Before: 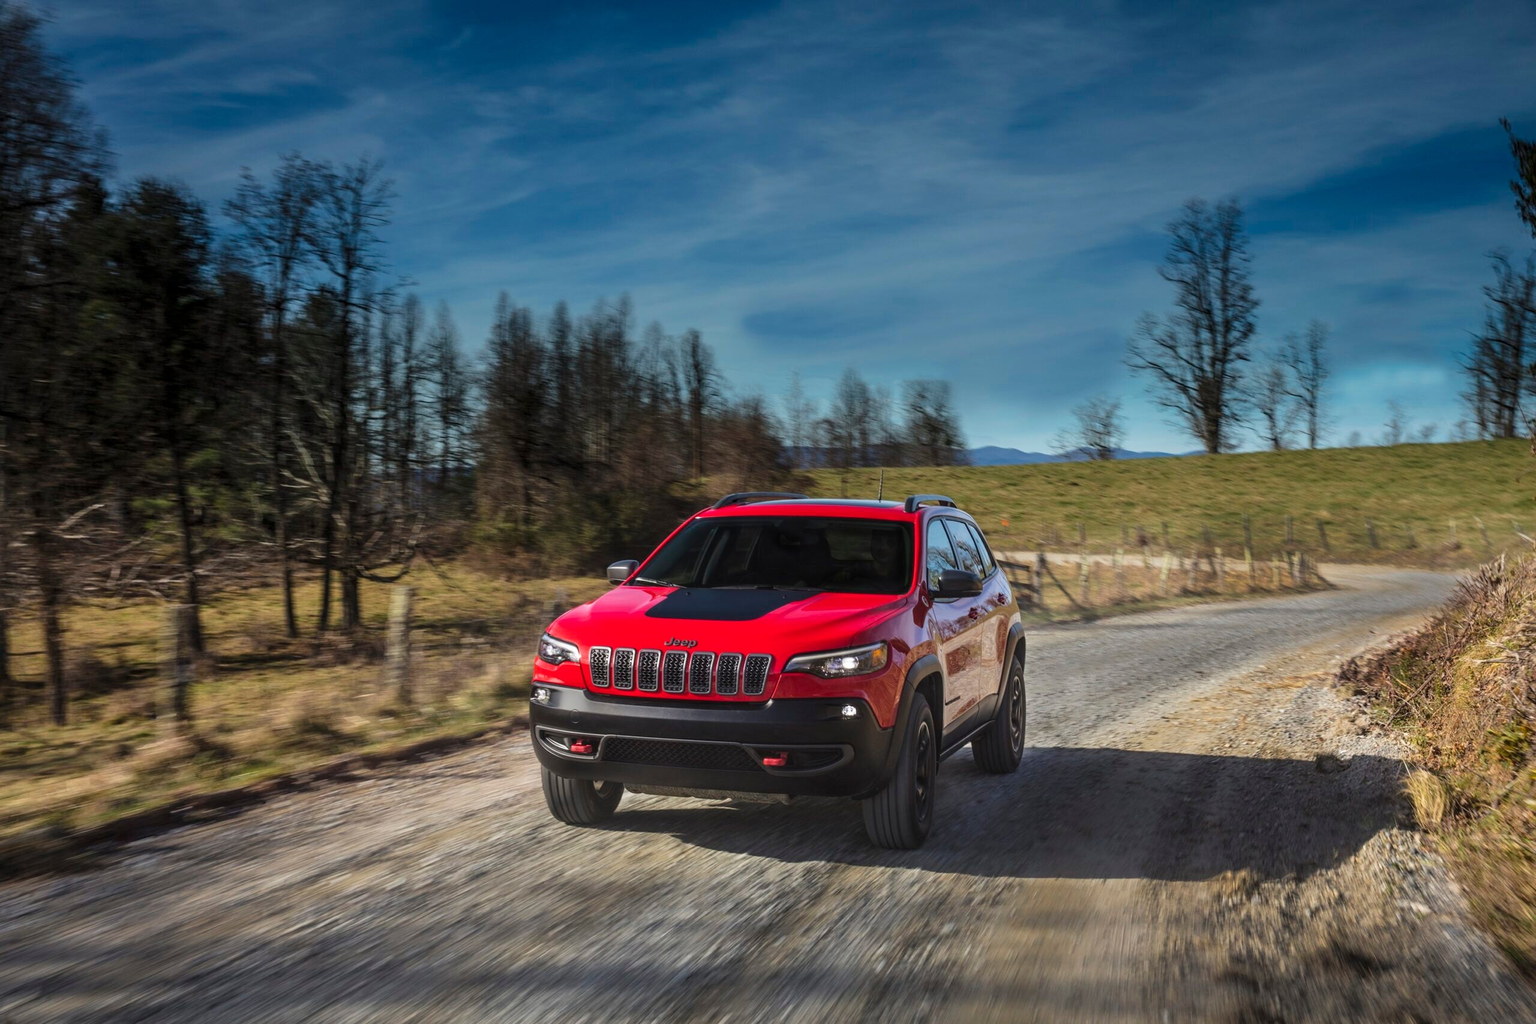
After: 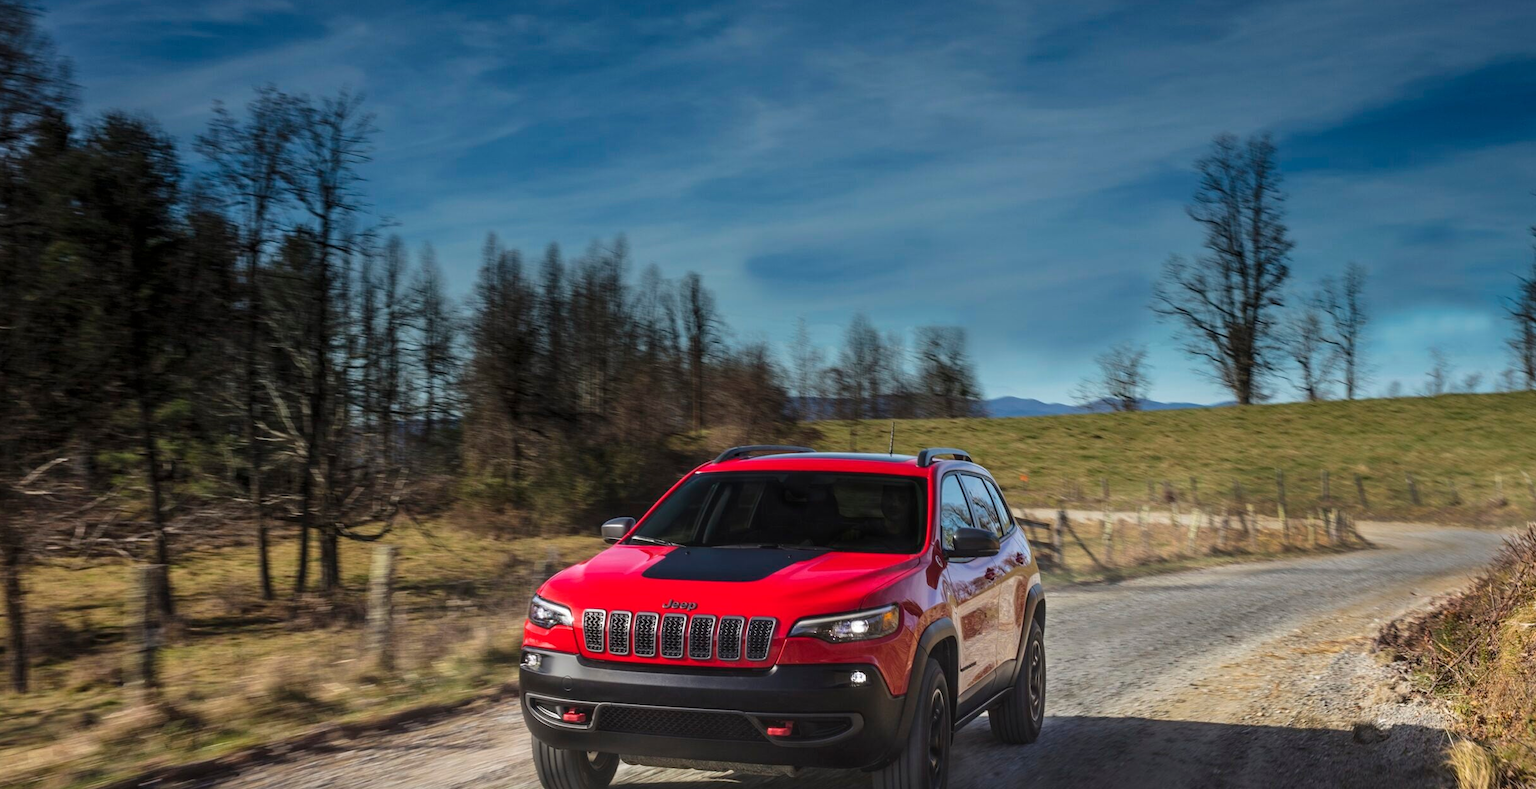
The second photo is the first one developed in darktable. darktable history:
crop: left 2.649%, top 7.099%, right 3.073%, bottom 20.167%
